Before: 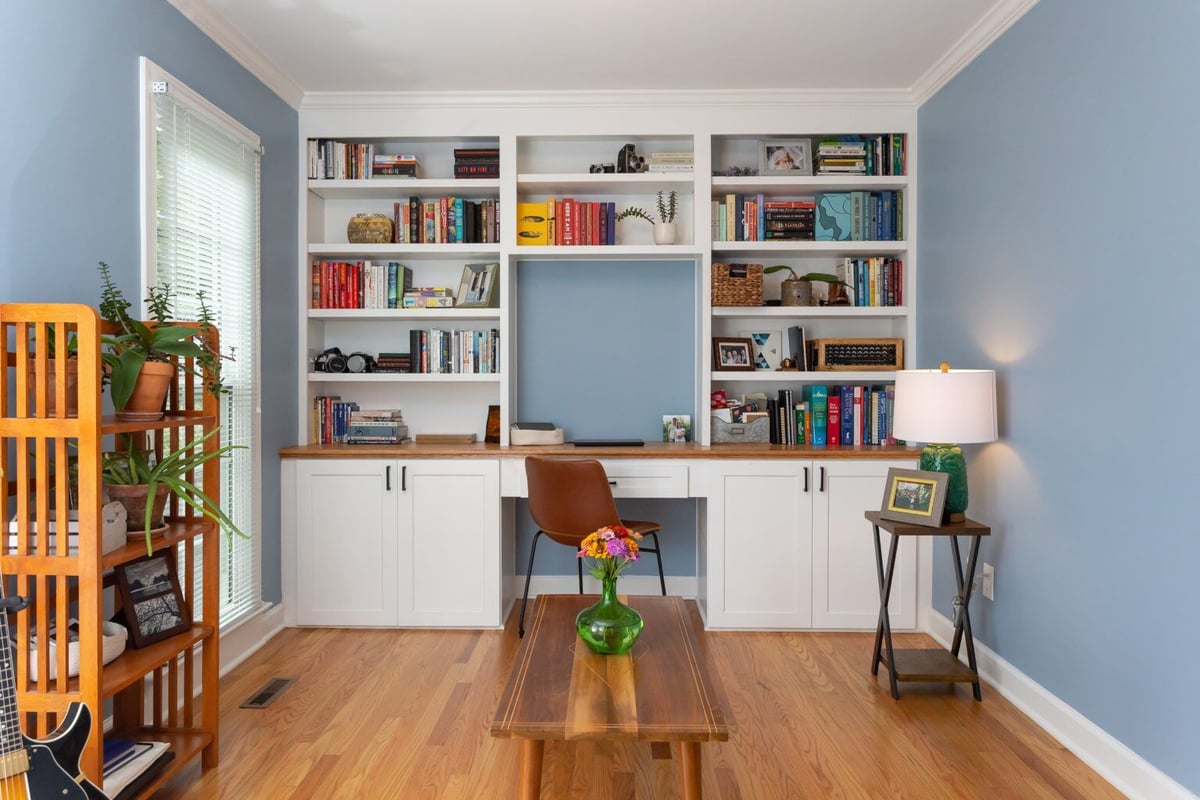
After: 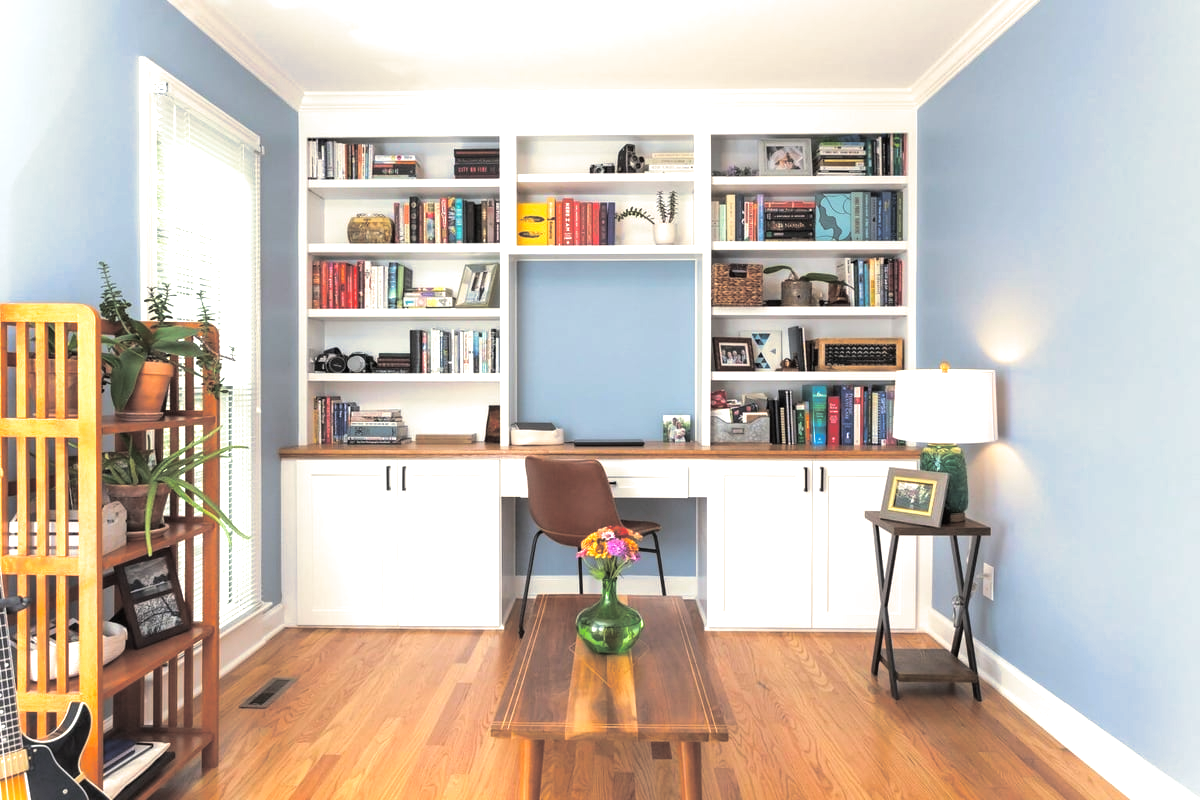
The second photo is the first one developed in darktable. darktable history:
split-toning: shadows › hue 43.2°, shadows › saturation 0, highlights › hue 50.4°, highlights › saturation 1
exposure: black level correction 0, exposure 0.9 EV, compensate highlight preservation false
